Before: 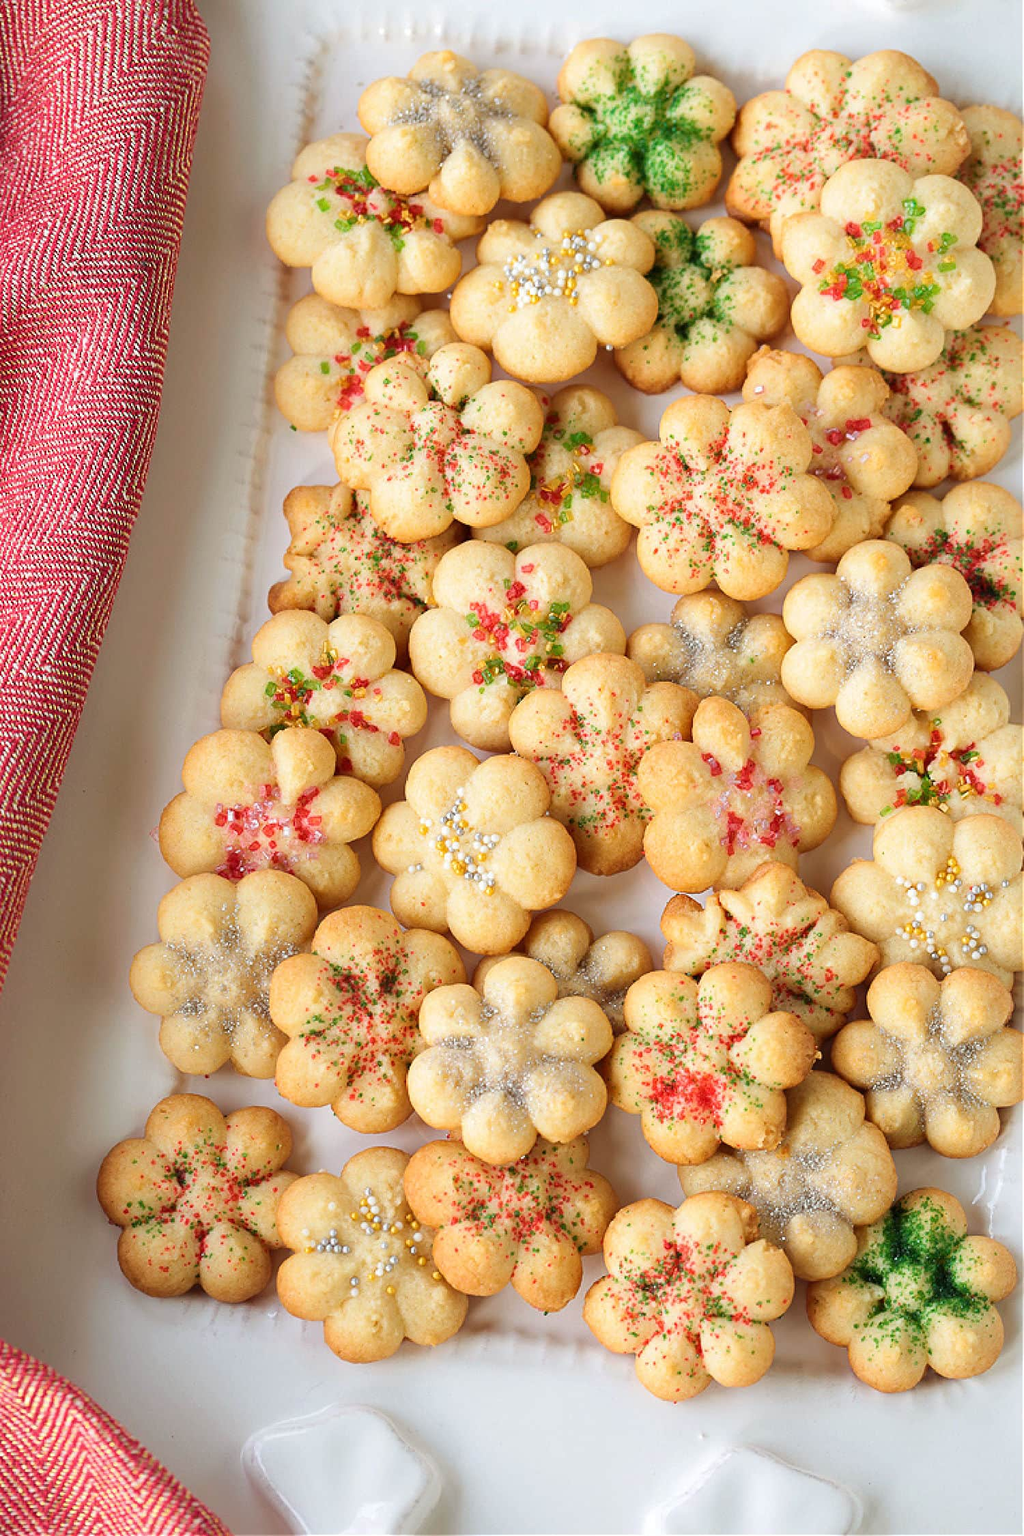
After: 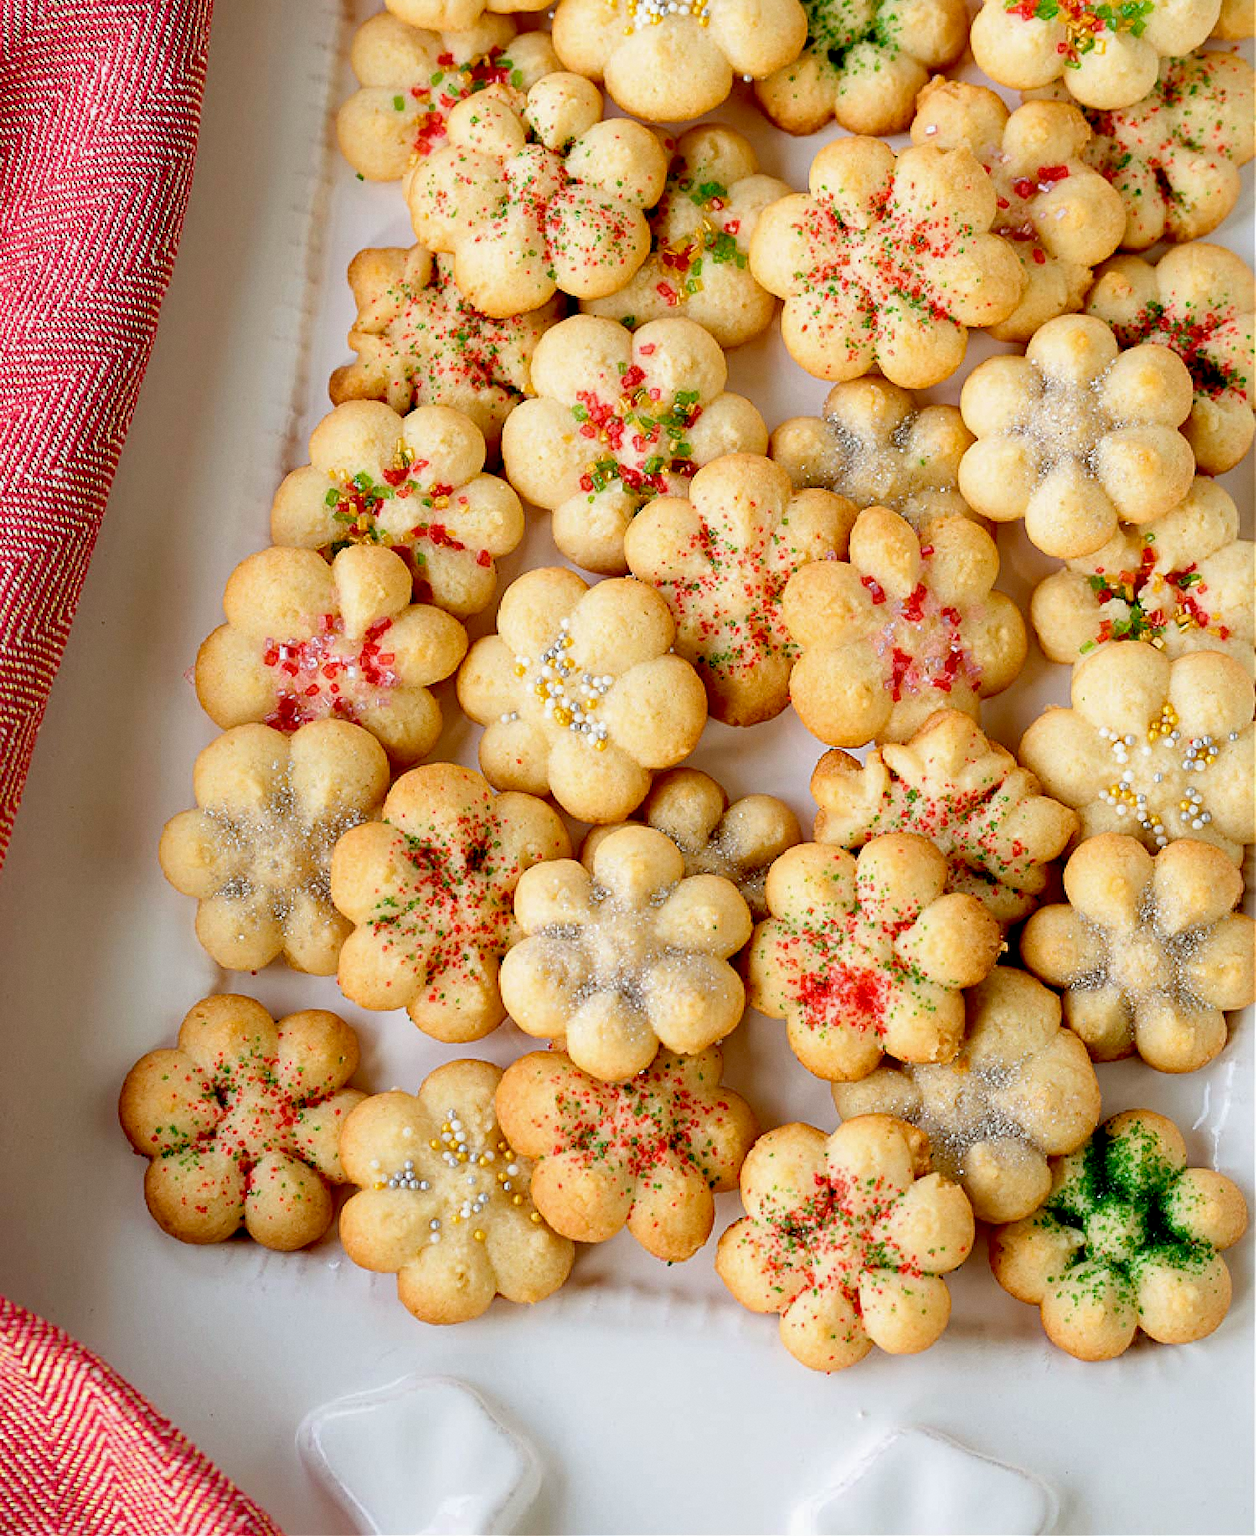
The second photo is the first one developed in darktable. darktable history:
base curve: exposure shift 0, preserve colors none
crop and rotate: top 18.507%
grain: coarseness 0.09 ISO, strength 10%
exposure: black level correction 0.029, exposure -0.073 EV, compensate highlight preservation false
